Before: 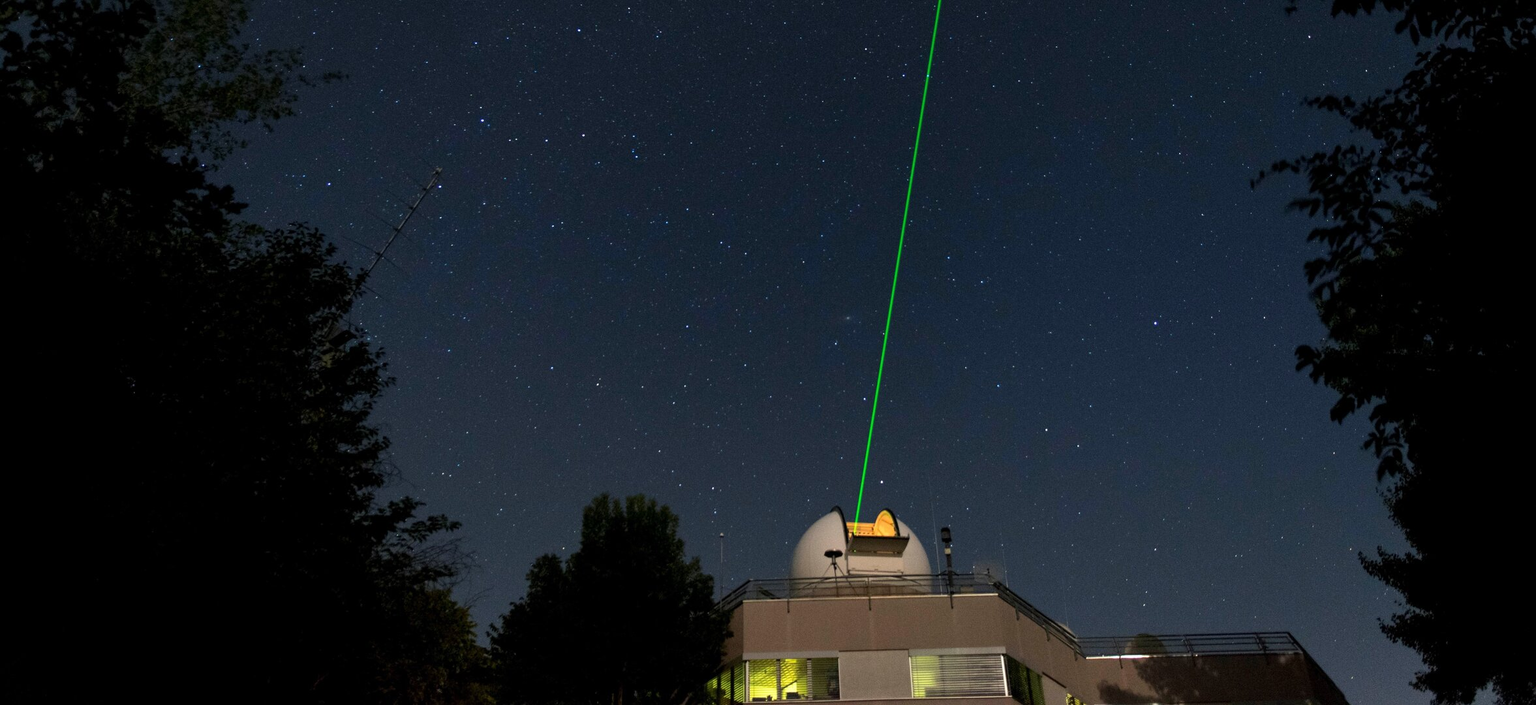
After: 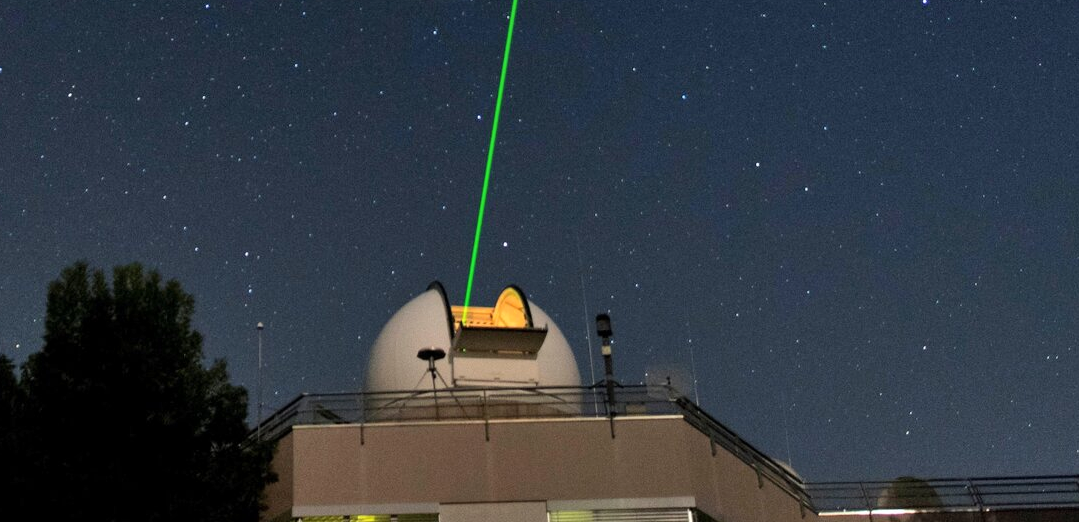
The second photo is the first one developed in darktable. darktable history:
crop: left 35.976%, top 45.819%, right 18.162%, bottom 5.807%
shadows and highlights: shadows 37.27, highlights -28.18, soften with gaussian
